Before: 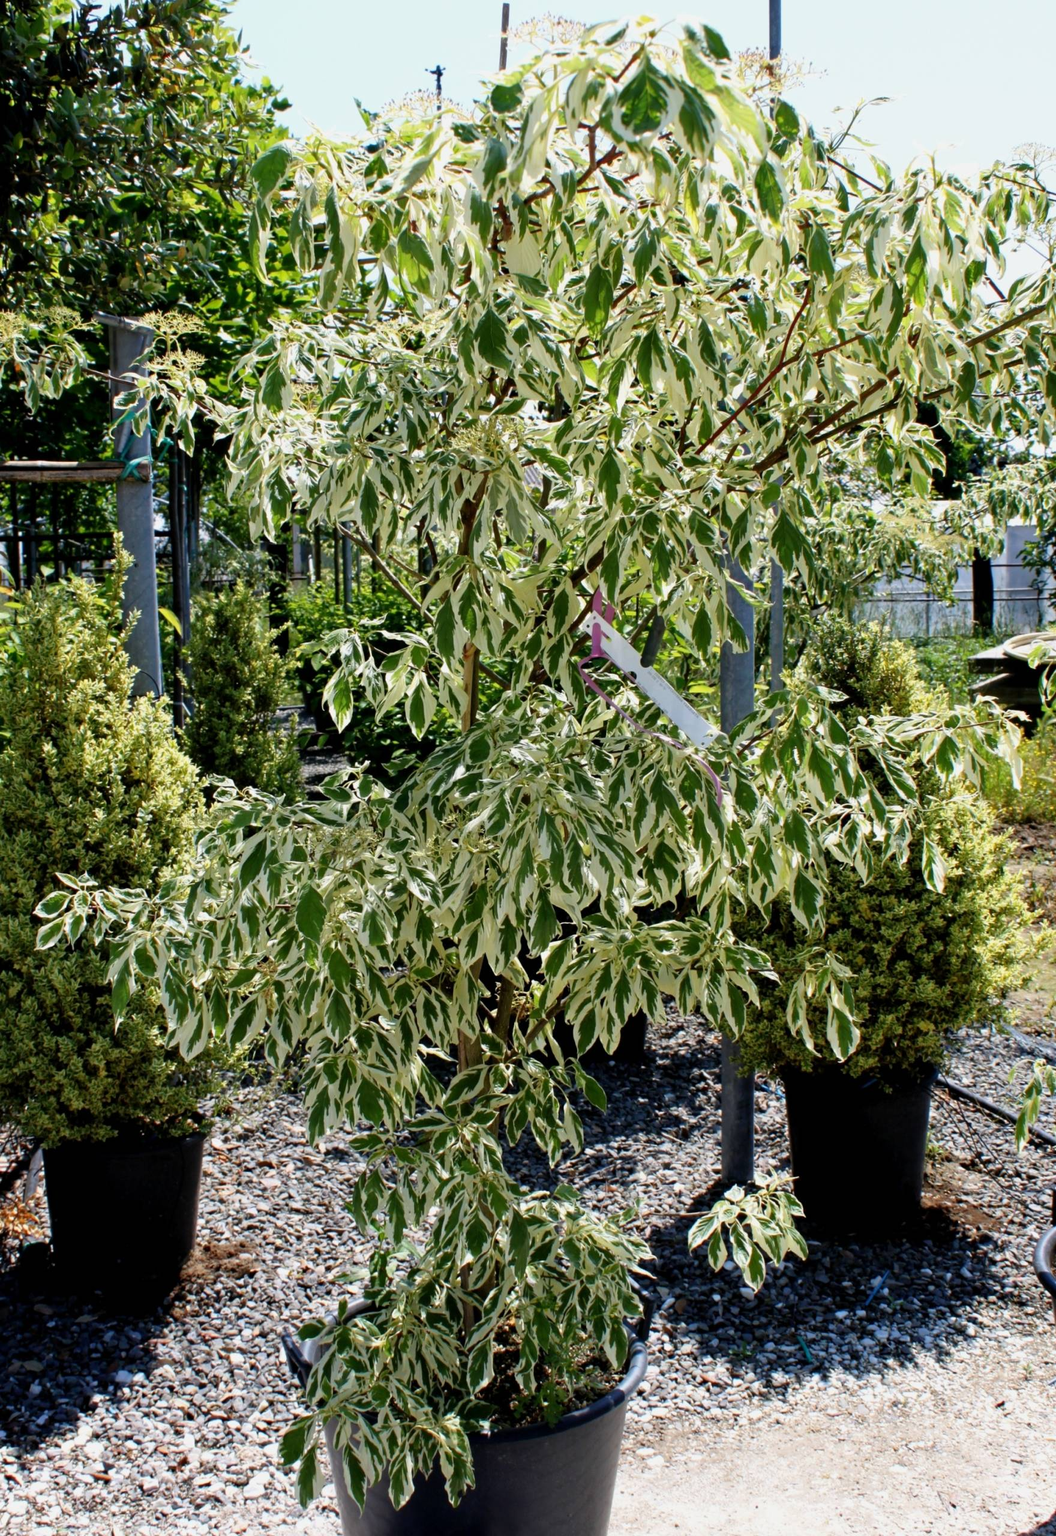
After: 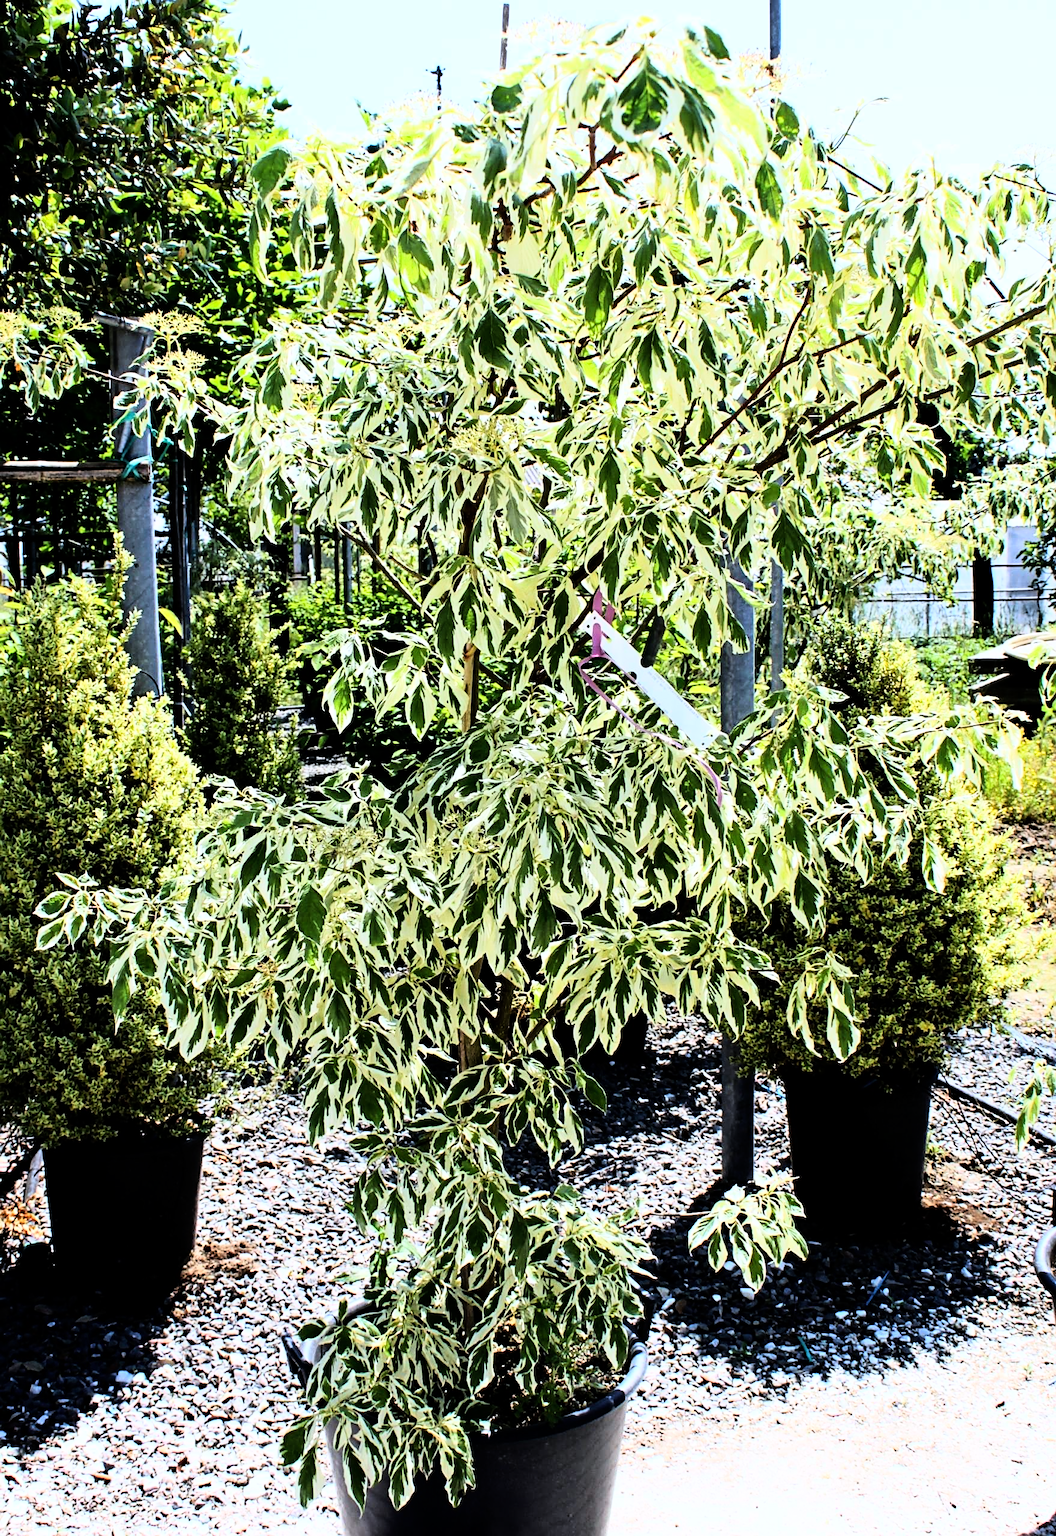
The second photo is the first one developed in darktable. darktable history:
white balance: red 0.974, blue 1.044
sharpen: on, module defaults
rgb curve: curves: ch0 [(0, 0) (0.21, 0.15) (0.24, 0.21) (0.5, 0.75) (0.75, 0.96) (0.89, 0.99) (1, 1)]; ch1 [(0, 0.02) (0.21, 0.13) (0.25, 0.2) (0.5, 0.67) (0.75, 0.9) (0.89, 0.97) (1, 1)]; ch2 [(0, 0.02) (0.21, 0.13) (0.25, 0.2) (0.5, 0.67) (0.75, 0.9) (0.89, 0.97) (1, 1)], compensate middle gray true
